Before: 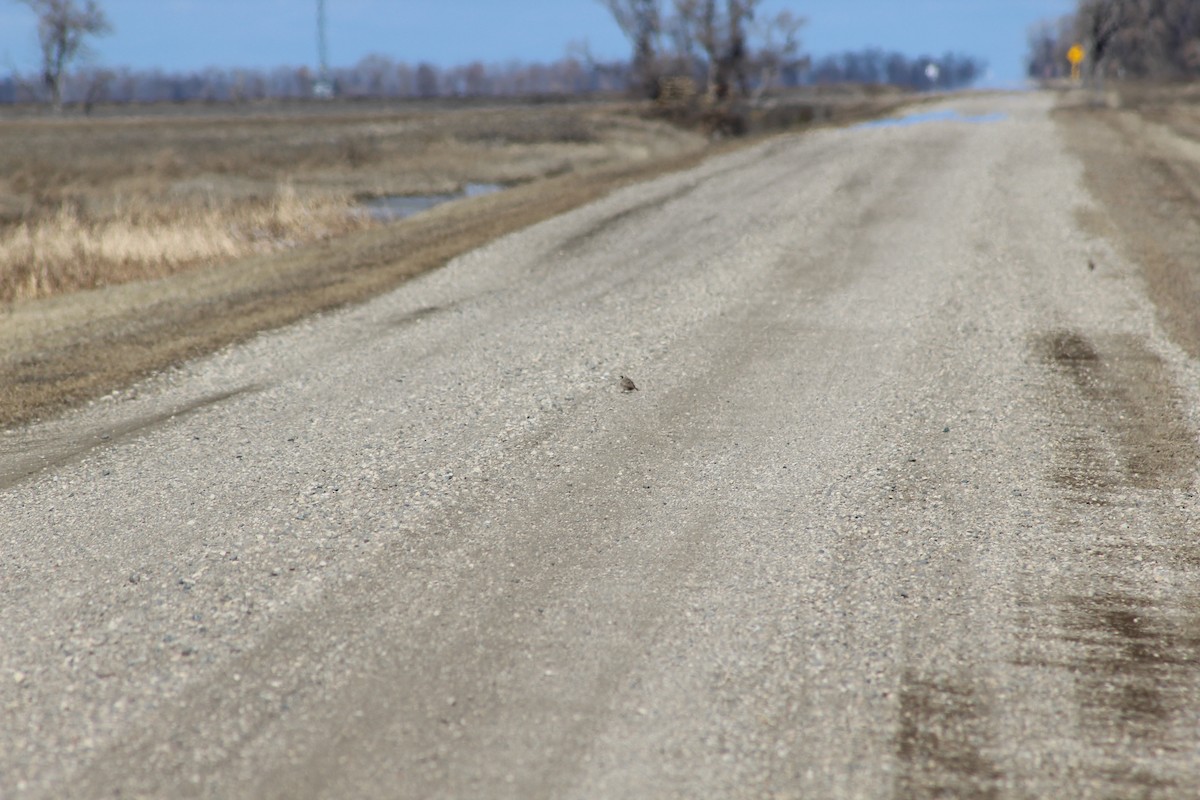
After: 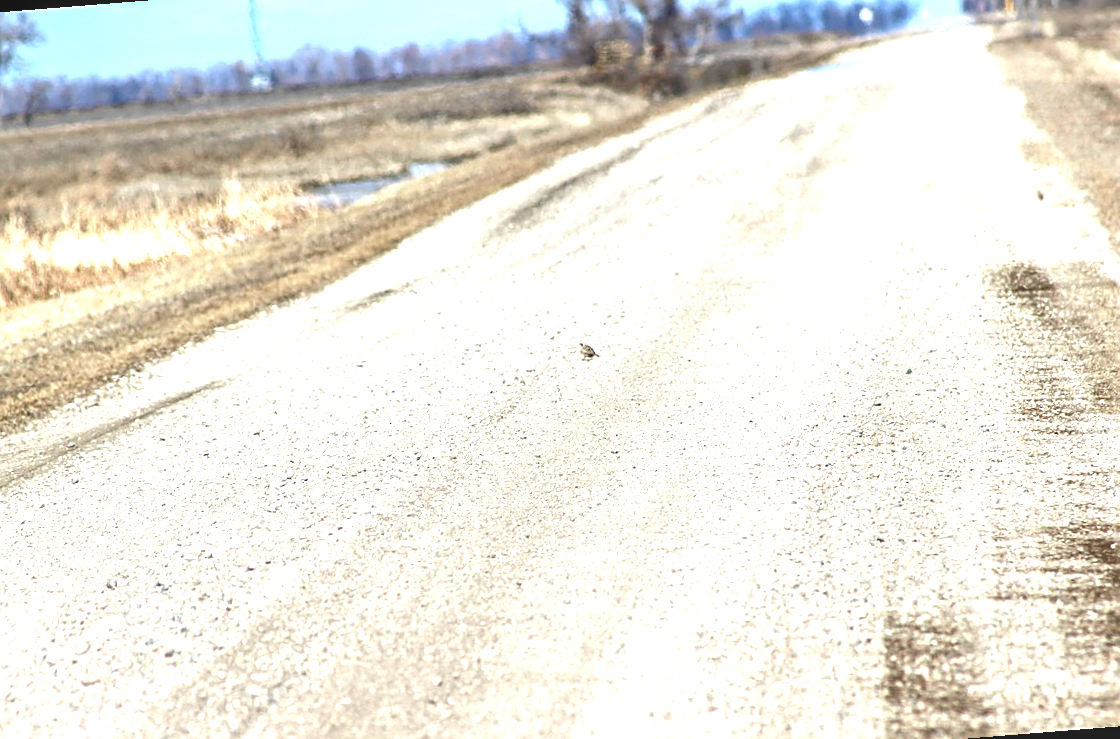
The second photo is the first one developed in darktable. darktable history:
local contrast: on, module defaults
exposure: black level correction 0, exposure 1.55 EV, compensate exposure bias true, compensate highlight preservation false
tone equalizer: -7 EV 0.15 EV, -6 EV 0.6 EV, -5 EV 1.15 EV, -4 EV 1.33 EV, -3 EV 1.15 EV, -2 EV 0.6 EV, -1 EV 0.15 EV, mask exposure compensation -0.5 EV
sharpen: on, module defaults
rotate and perspective: rotation -4.57°, crop left 0.054, crop right 0.944, crop top 0.087, crop bottom 0.914
contrast brightness saturation: contrast 0.07, brightness -0.14, saturation 0.11
